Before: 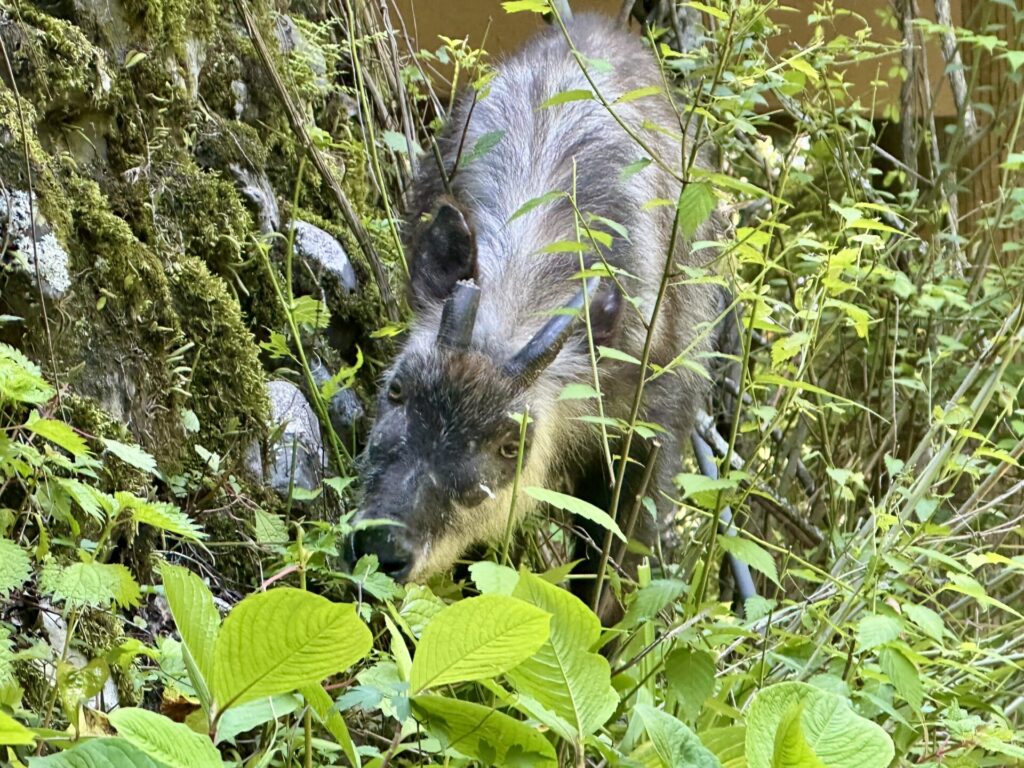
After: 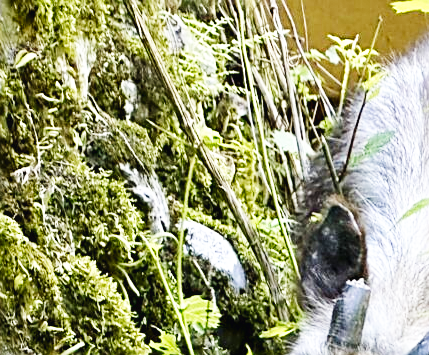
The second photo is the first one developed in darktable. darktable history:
crop and rotate: left 10.817%, top 0.062%, right 47.194%, bottom 53.626%
shadows and highlights: radius 125.46, shadows 30.51, highlights -30.51, low approximation 0.01, soften with gaussian
base curve: curves: ch0 [(0, 0.003) (0.001, 0.002) (0.006, 0.004) (0.02, 0.022) (0.048, 0.086) (0.094, 0.234) (0.162, 0.431) (0.258, 0.629) (0.385, 0.8) (0.548, 0.918) (0.751, 0.988) (1, 1)], preserve colors none
sharpen: on, module defaults
